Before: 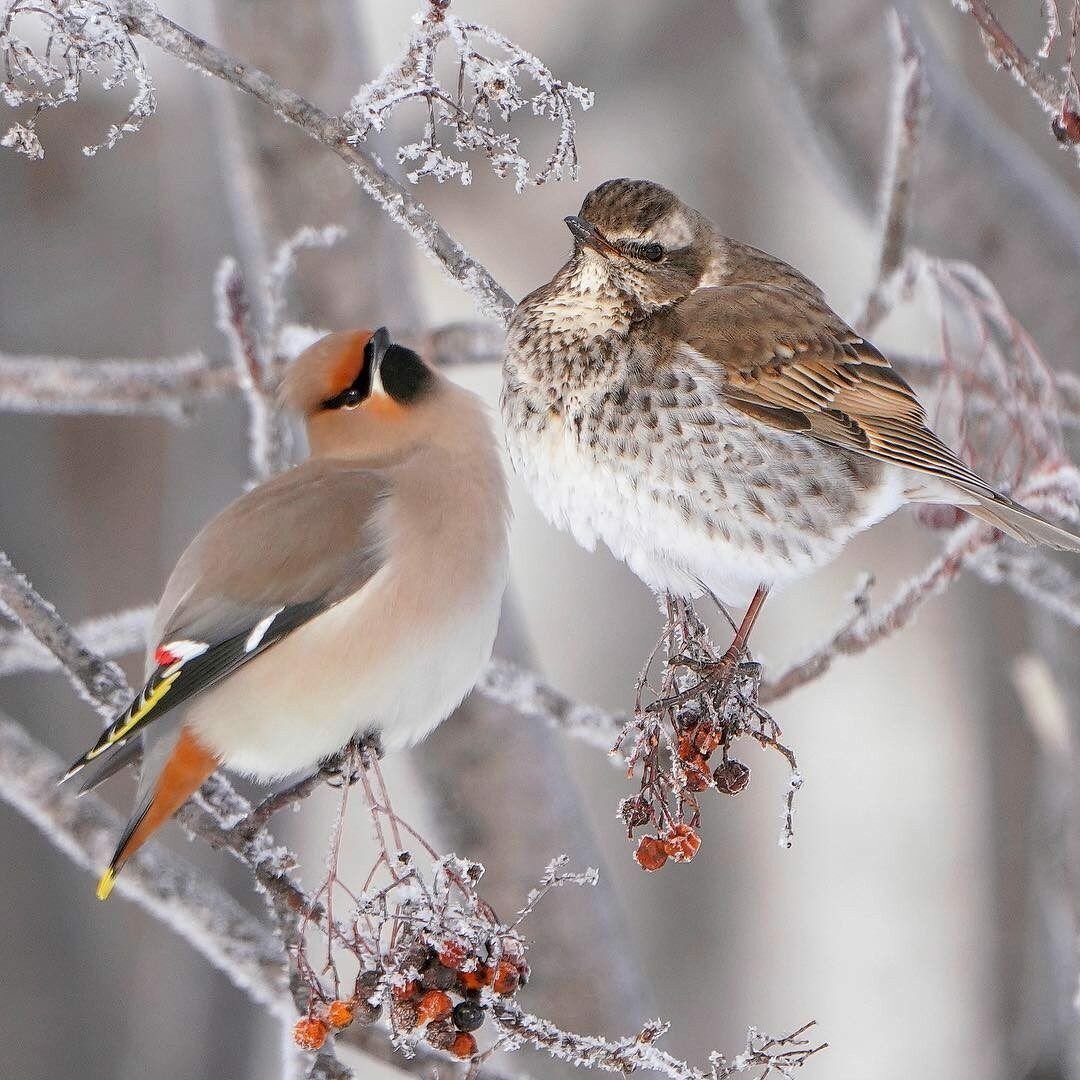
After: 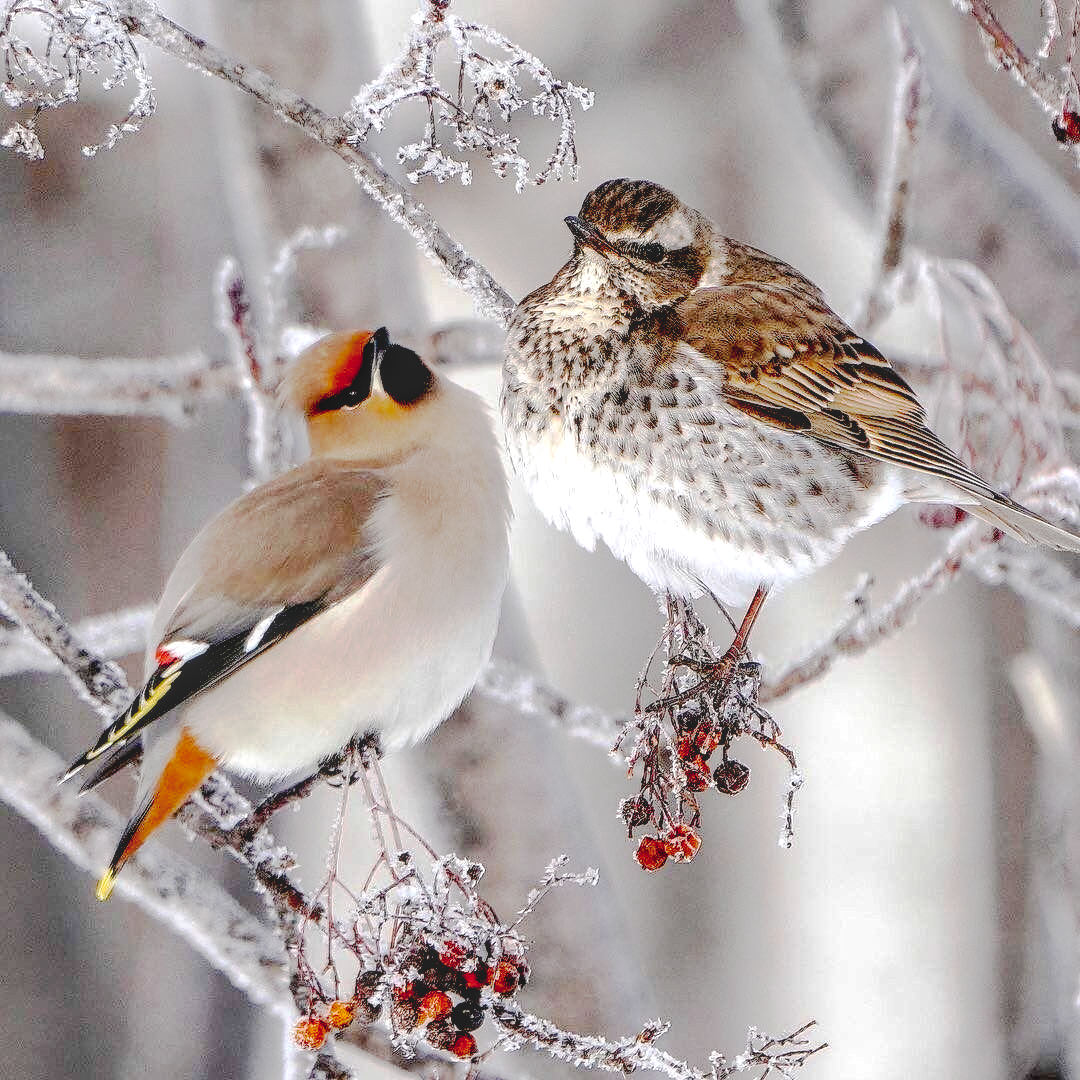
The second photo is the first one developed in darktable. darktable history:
base curve: curves: ch0 [(0.065, 0.026) (0.236, 0.358) (0.53, 0.546) (0.777, 0.841) (0.924, 0.992)], preserve colors none
local contrast: highlights 58%, detail 146%
